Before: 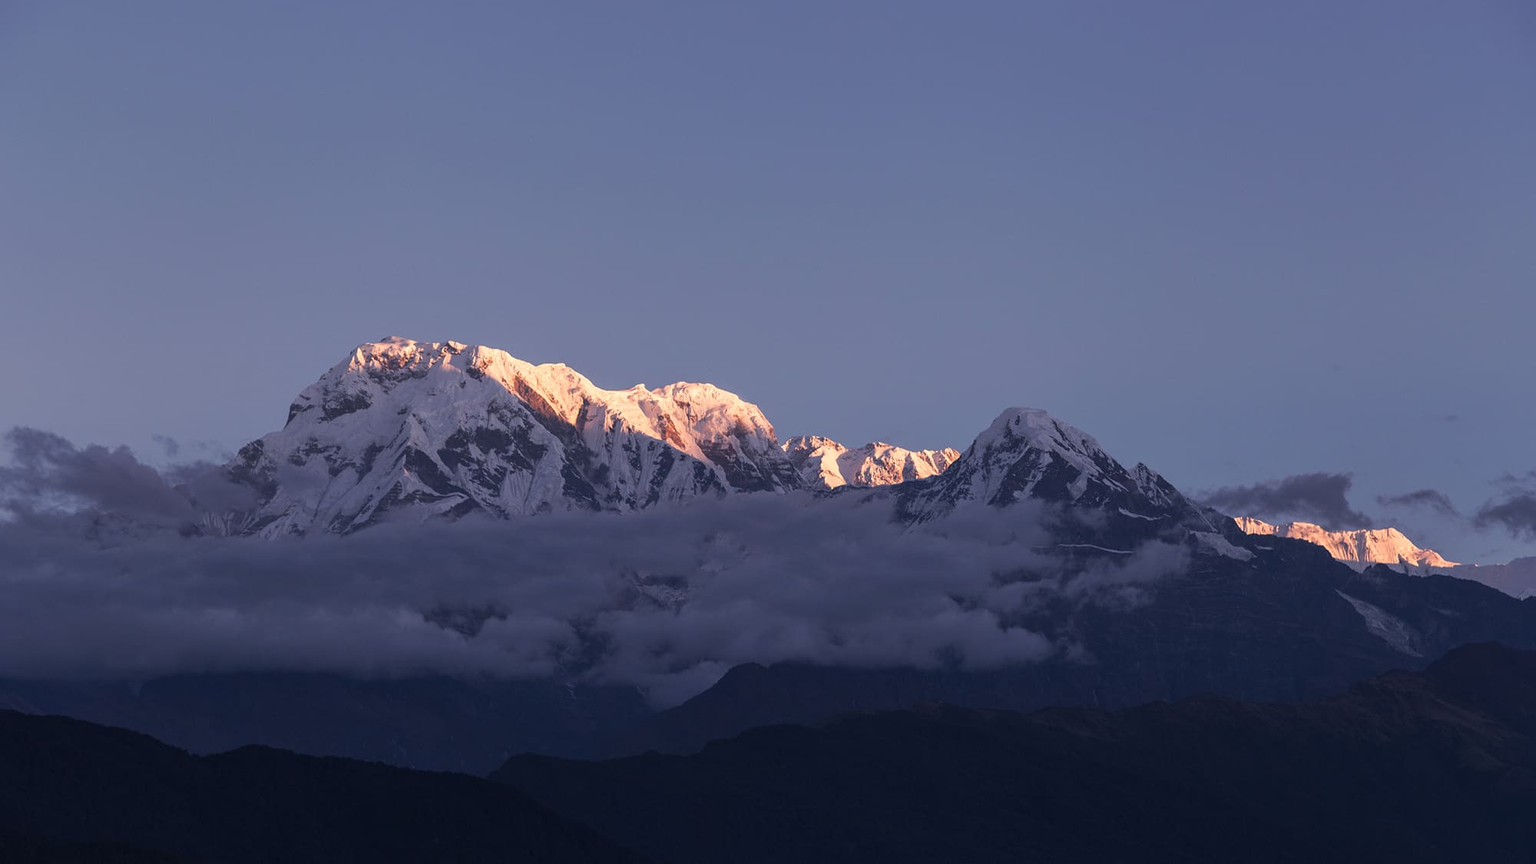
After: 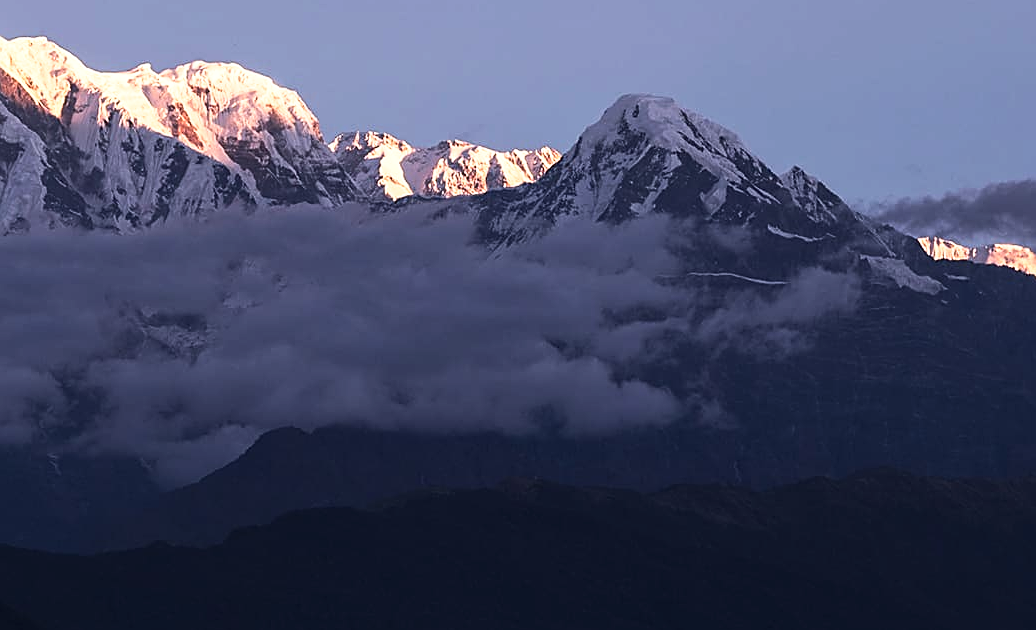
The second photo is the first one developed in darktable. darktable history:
tone equalizer: -8 EV -0.417 EV, -7 EV -0.389 EV, -6 EV -0.333 EV, -5 EV -0.222 EV, -3 EV 0.222 EV, -2 EV 0.333 EV, -1 EV 0.389 EV, +0 EV 0.417 EV, edges refinement/feathering 500, mask exposure compensation -1.57 EV, preserve details no
sharpen: on, module defaults
crop: left 34.479%, top 38.822%, right 13.718%, bottom 5.172%
base curve: curves: ch0 [(0, 0) (0.688, 0.865) (1, 1)], preserve colors none
